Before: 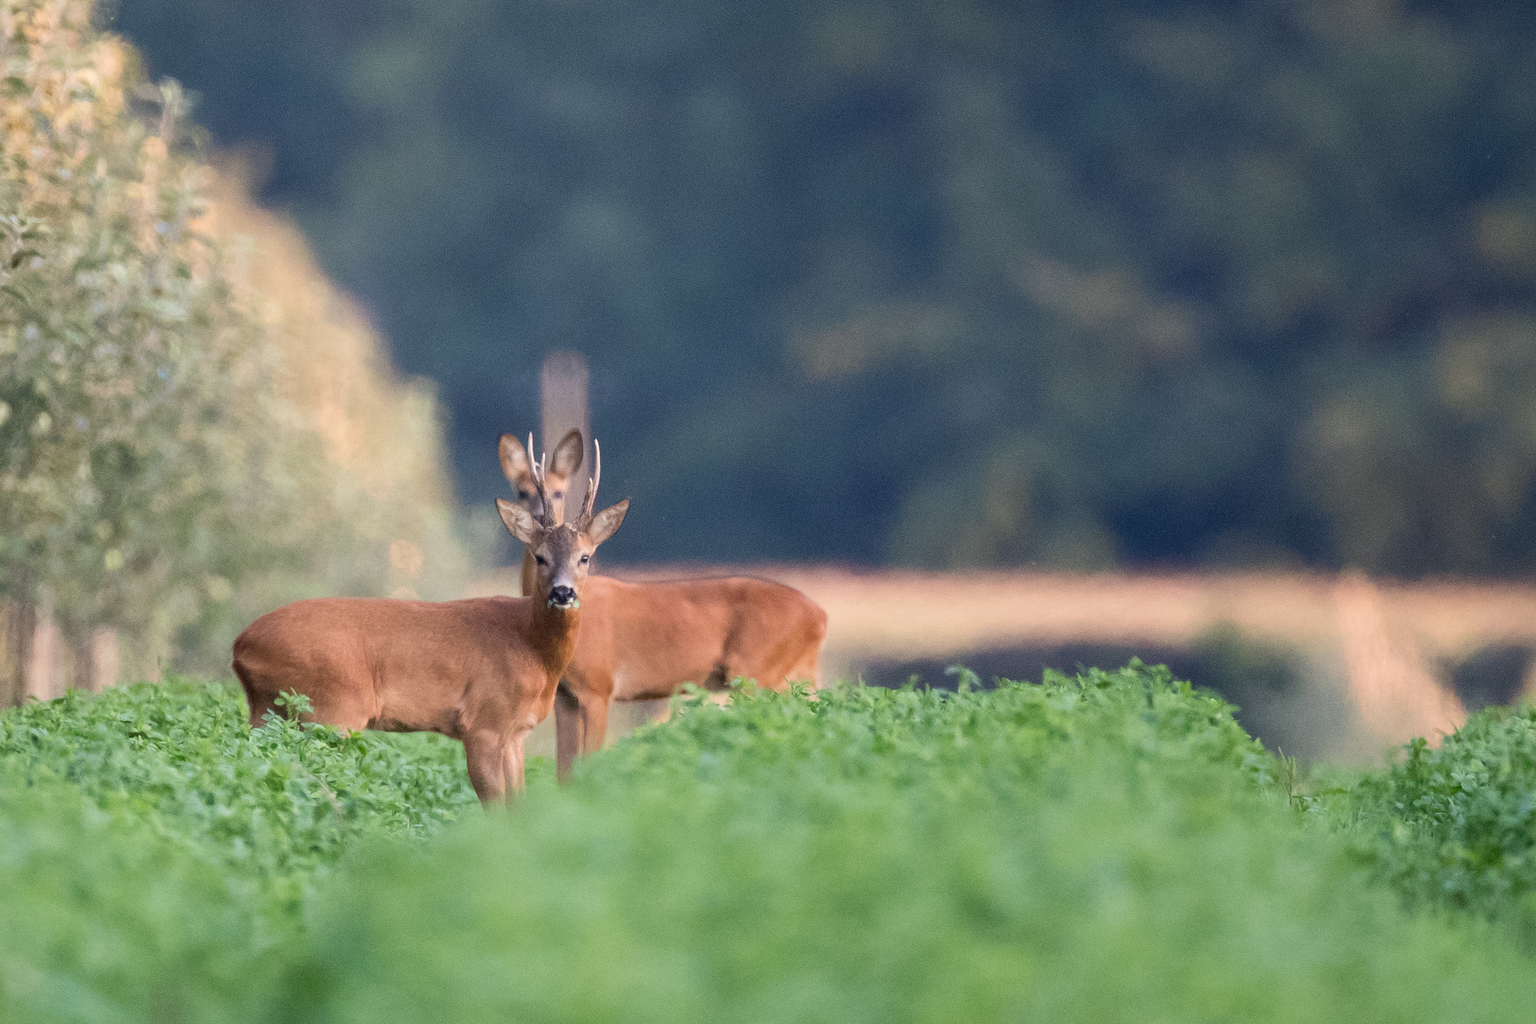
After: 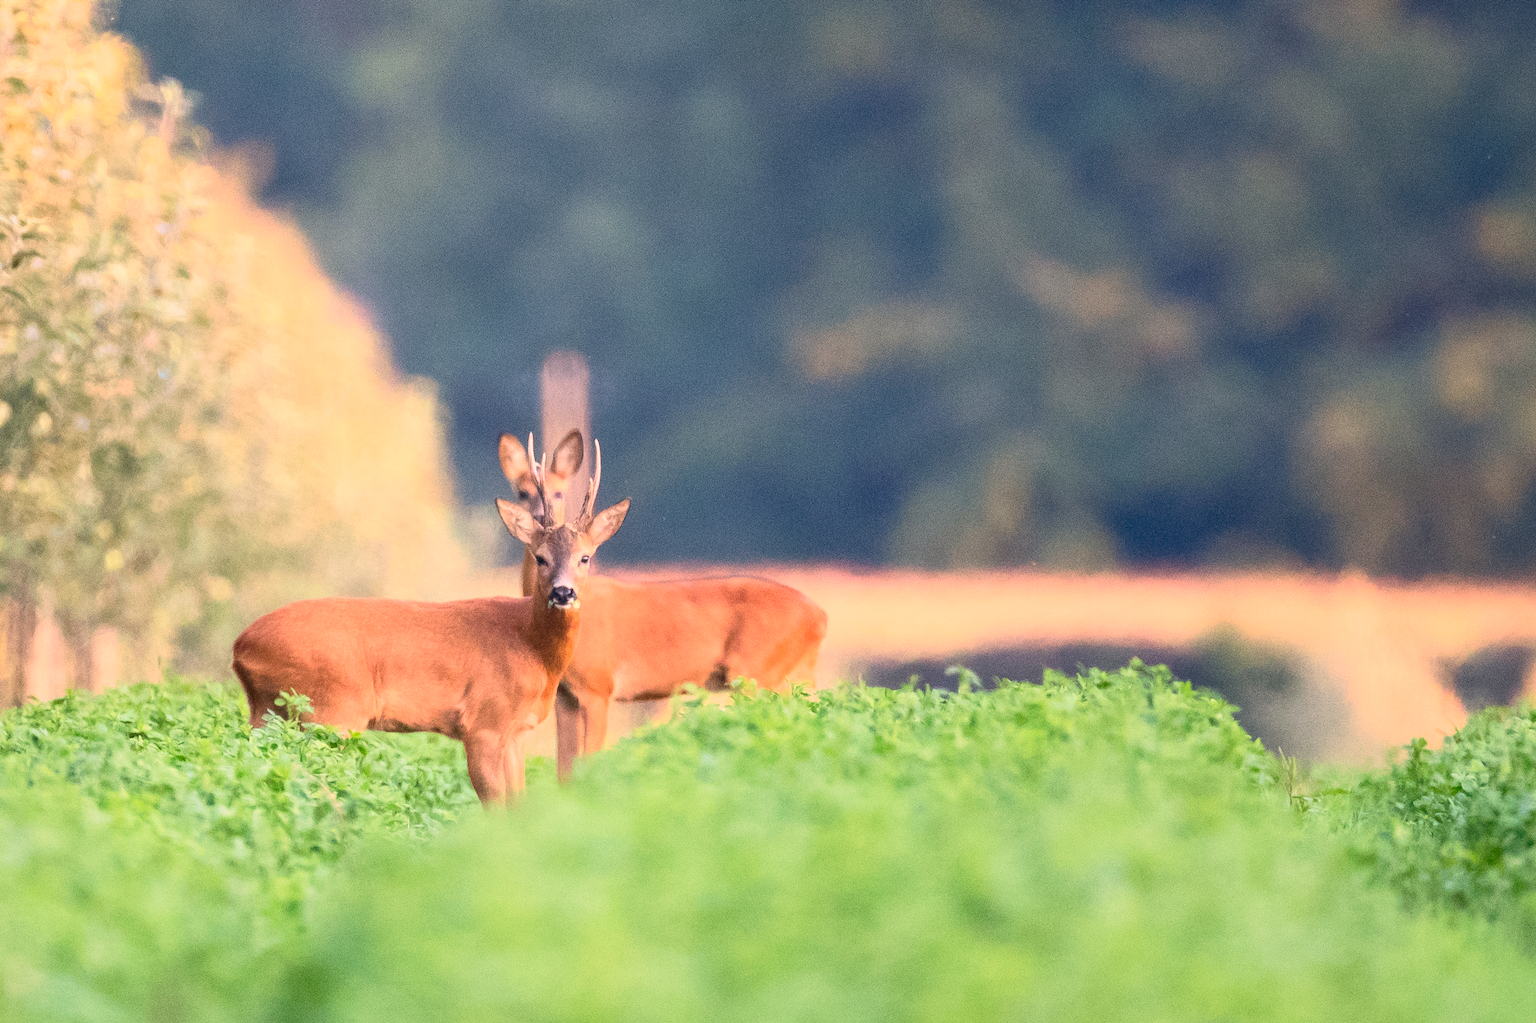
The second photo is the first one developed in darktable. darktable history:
contrast brightness saturation: contrast 0.24, brightness 0.26, saturation 0.39
exposure: compensate highlight preservation false
white balance: red 1.127, blue 0.943
